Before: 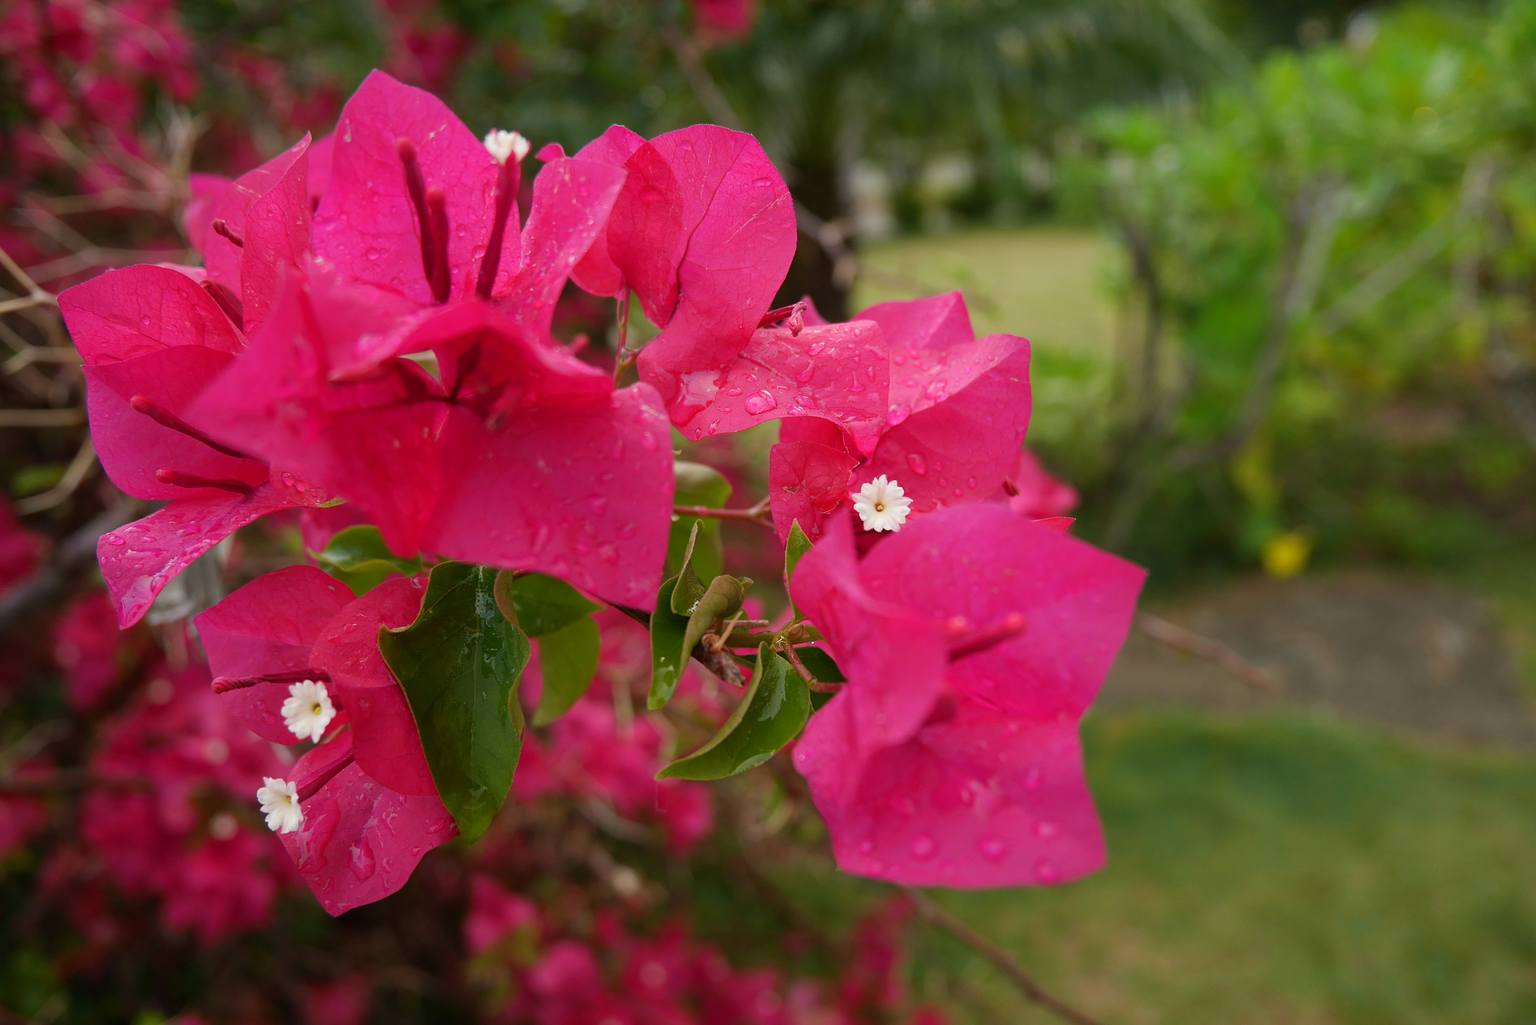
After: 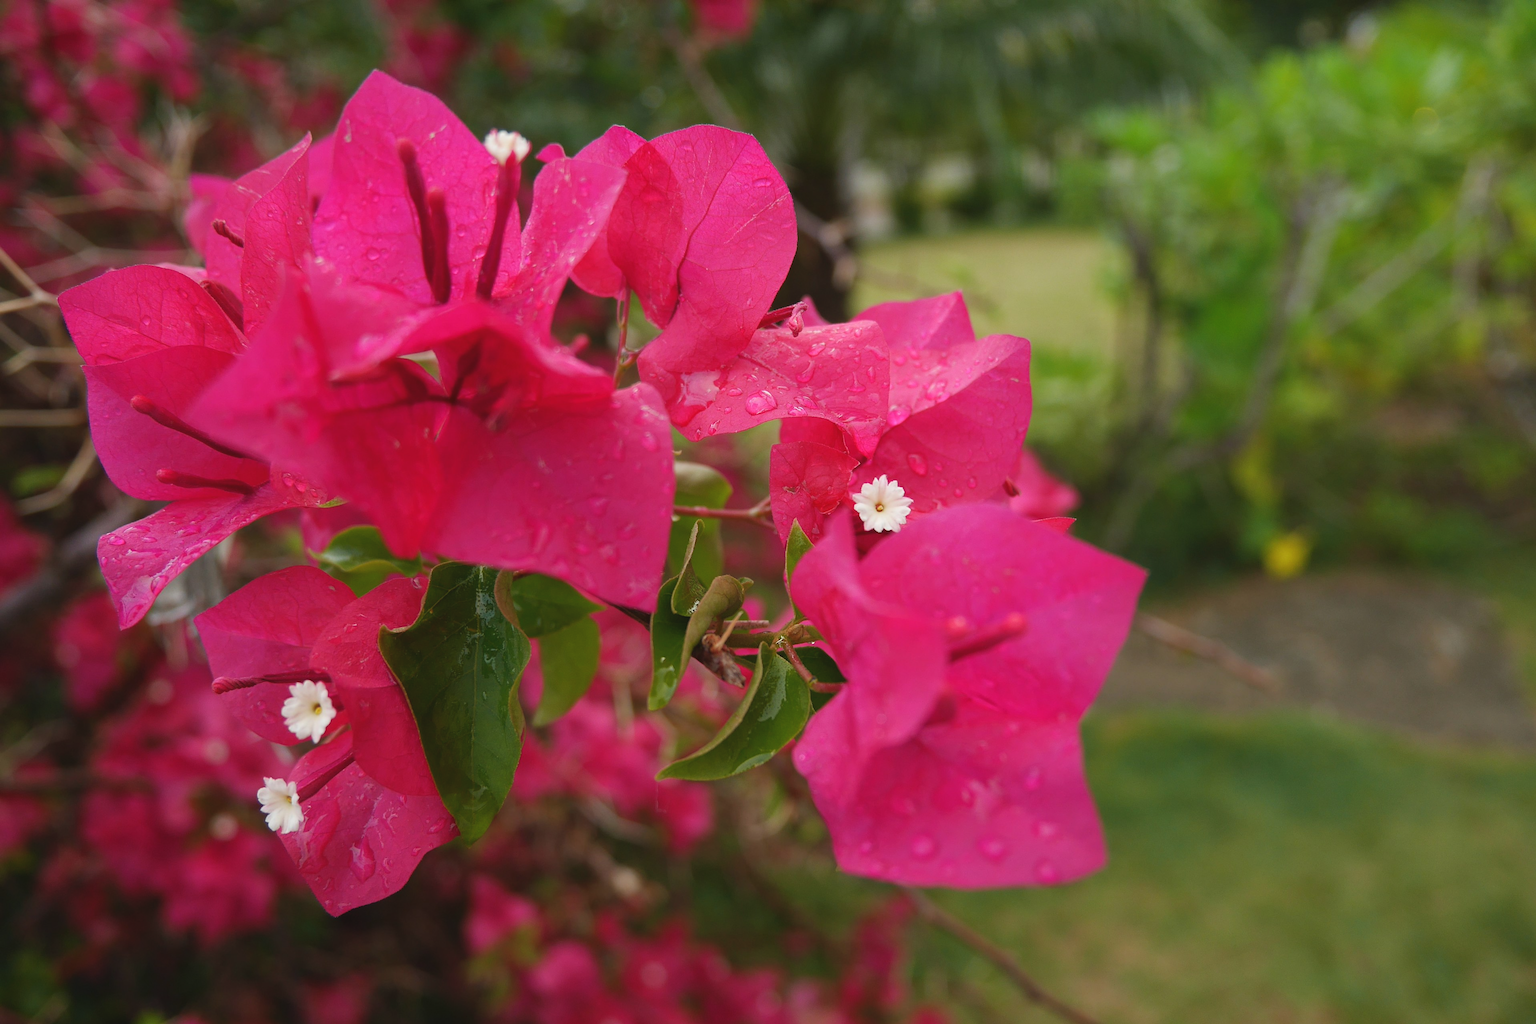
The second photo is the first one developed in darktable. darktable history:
color balance rgb: global offset › luminance 0.493%, perceptual saturation grading › global saturation 0.987%
